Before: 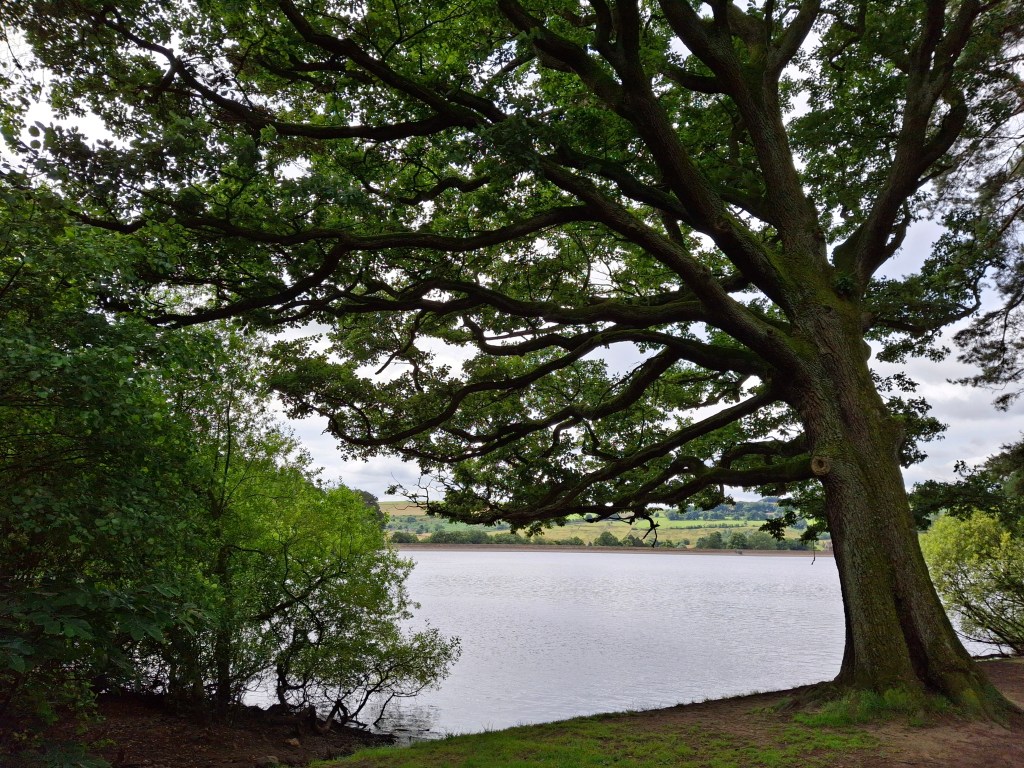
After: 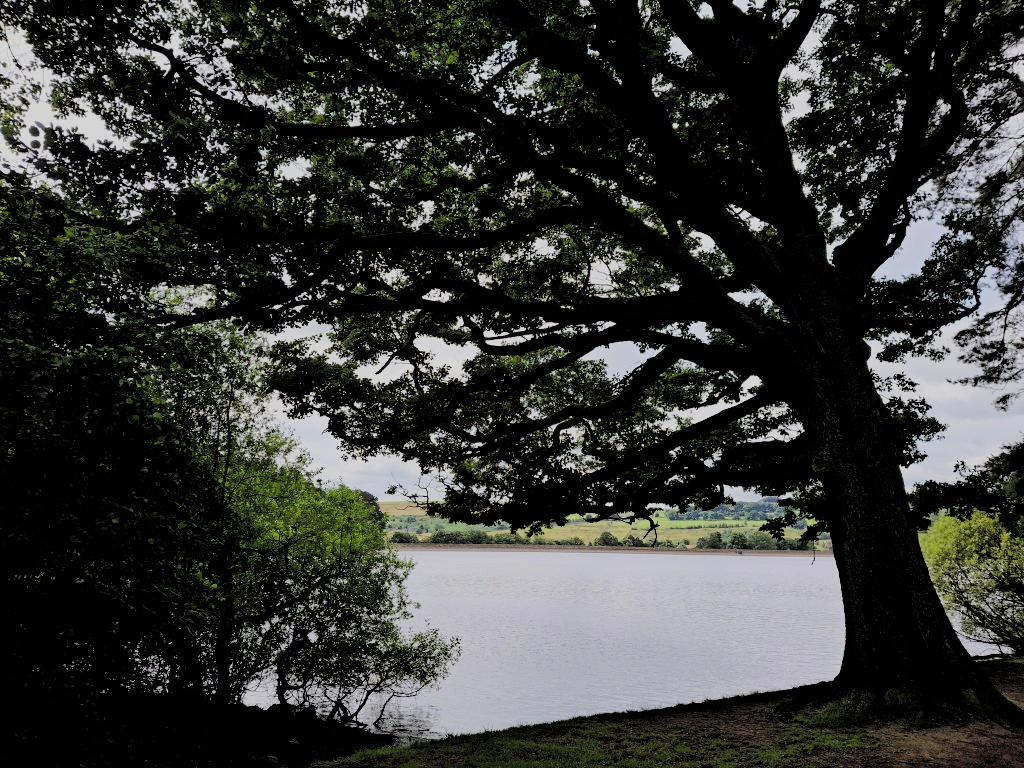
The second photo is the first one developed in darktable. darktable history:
filmic rgb: black relative exposure -3.18 EV, white relative exposure 7.05 EV, hardness 1.47, contrast 1.351, add noise in highlights 0.001, color science v3 (2019), use custom middle-gray values true, contrast in highlights soft
contrast equalizer: octaves 7, y [[0.5, 0.488, 0.462, 0.461, 0.491, 0.5], [0.5 ×6], [0.5 ×6], [0 ×6], [0 ×6]]
